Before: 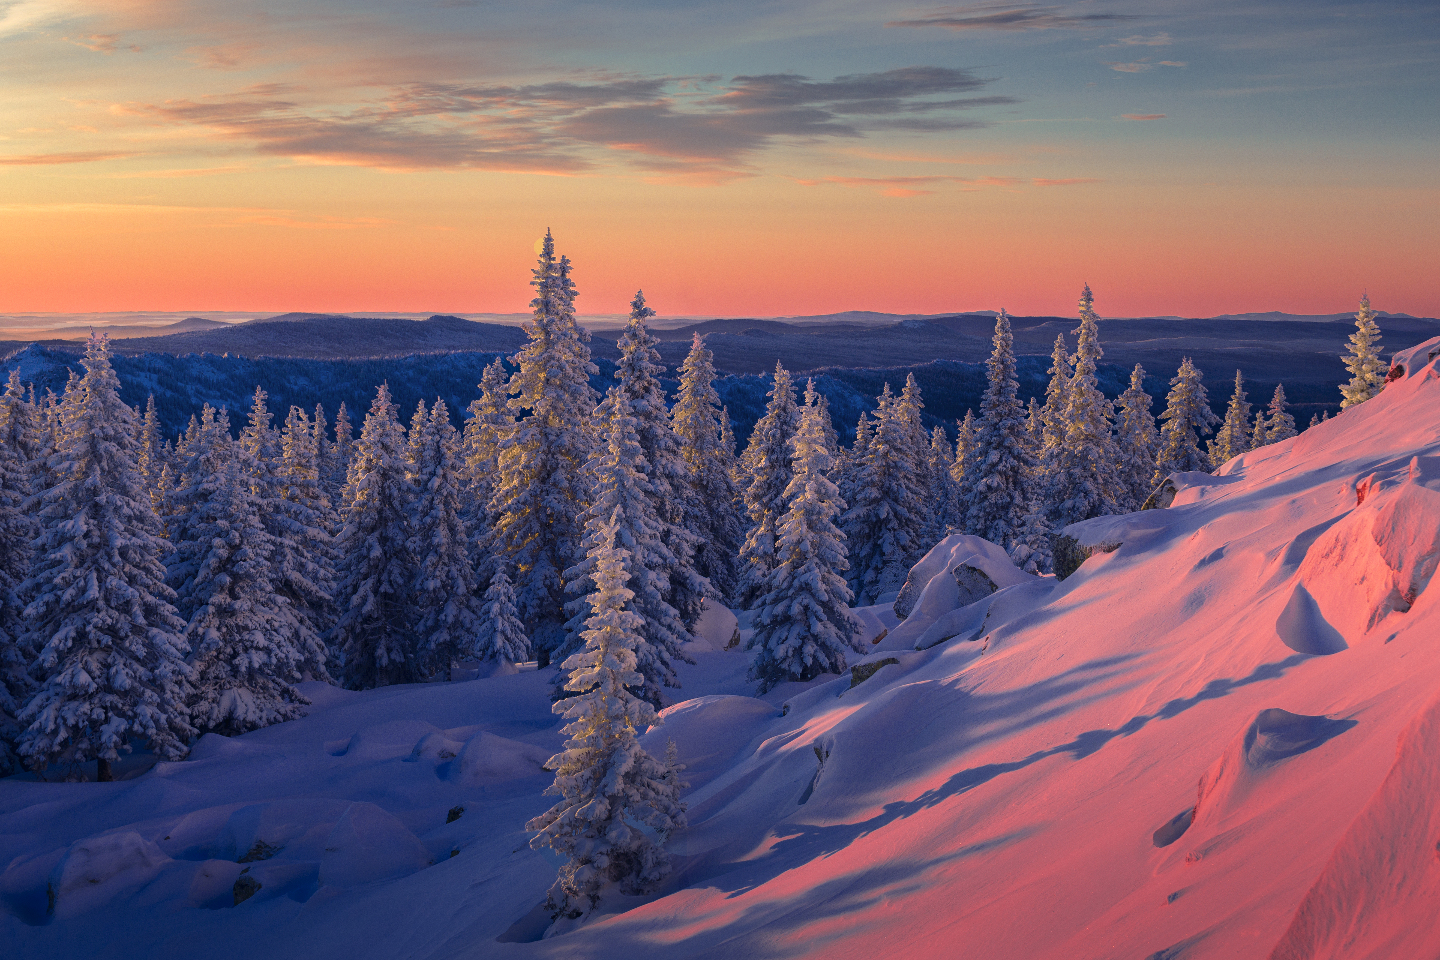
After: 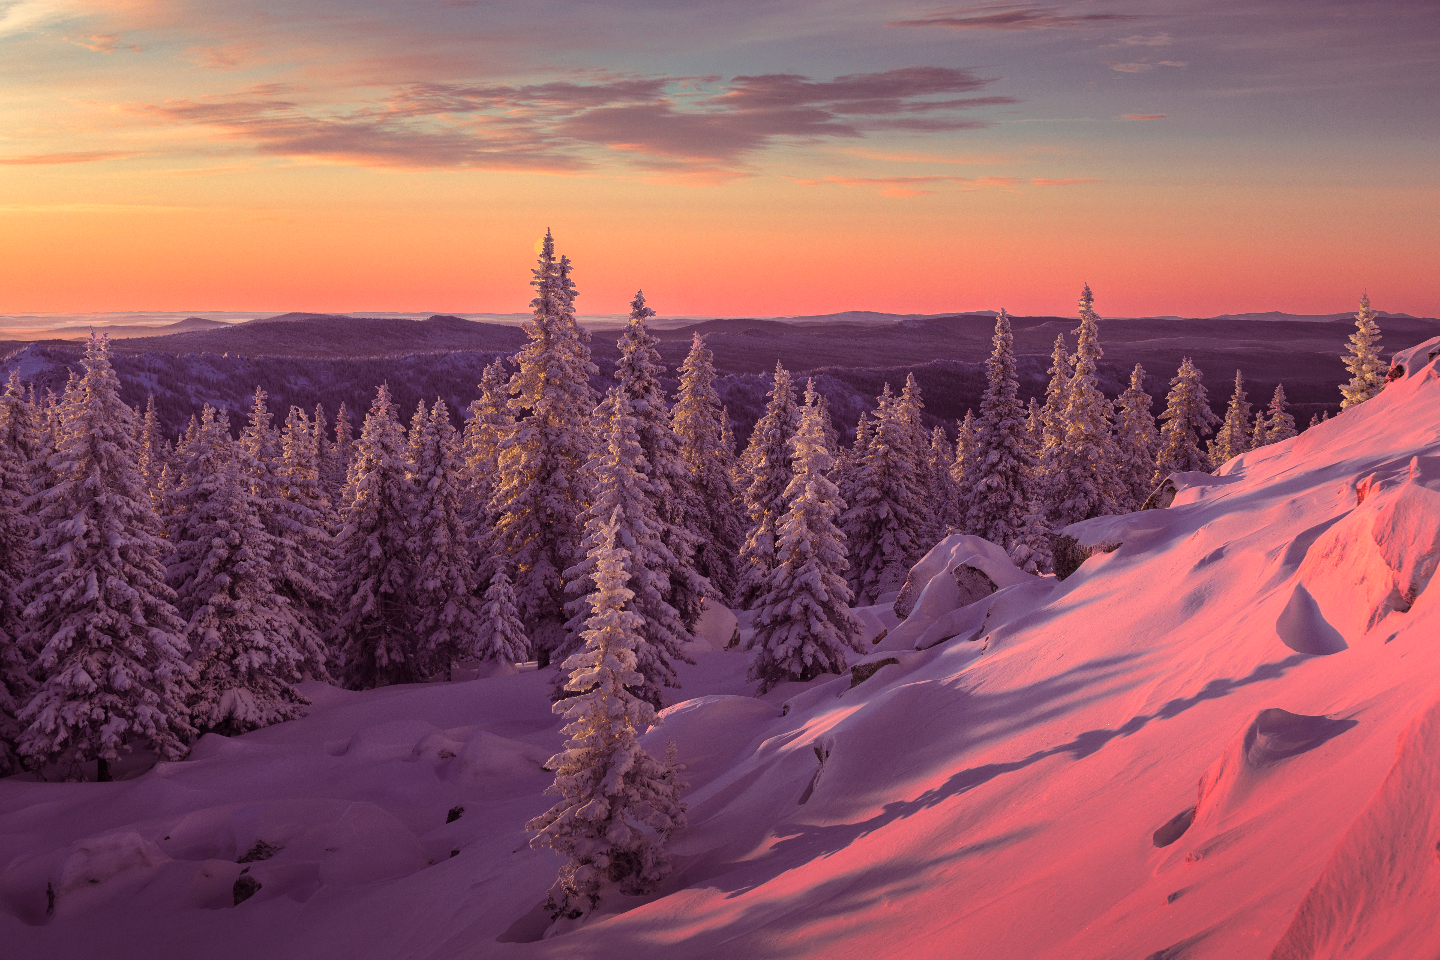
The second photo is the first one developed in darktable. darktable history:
bloom: size 9%, threshold 100%, strength 7%
sharpen: radius 2.883, amount 0.868, threshold 47.523
split-toning: on, module defaults
tone equalizer: on, module defaults
